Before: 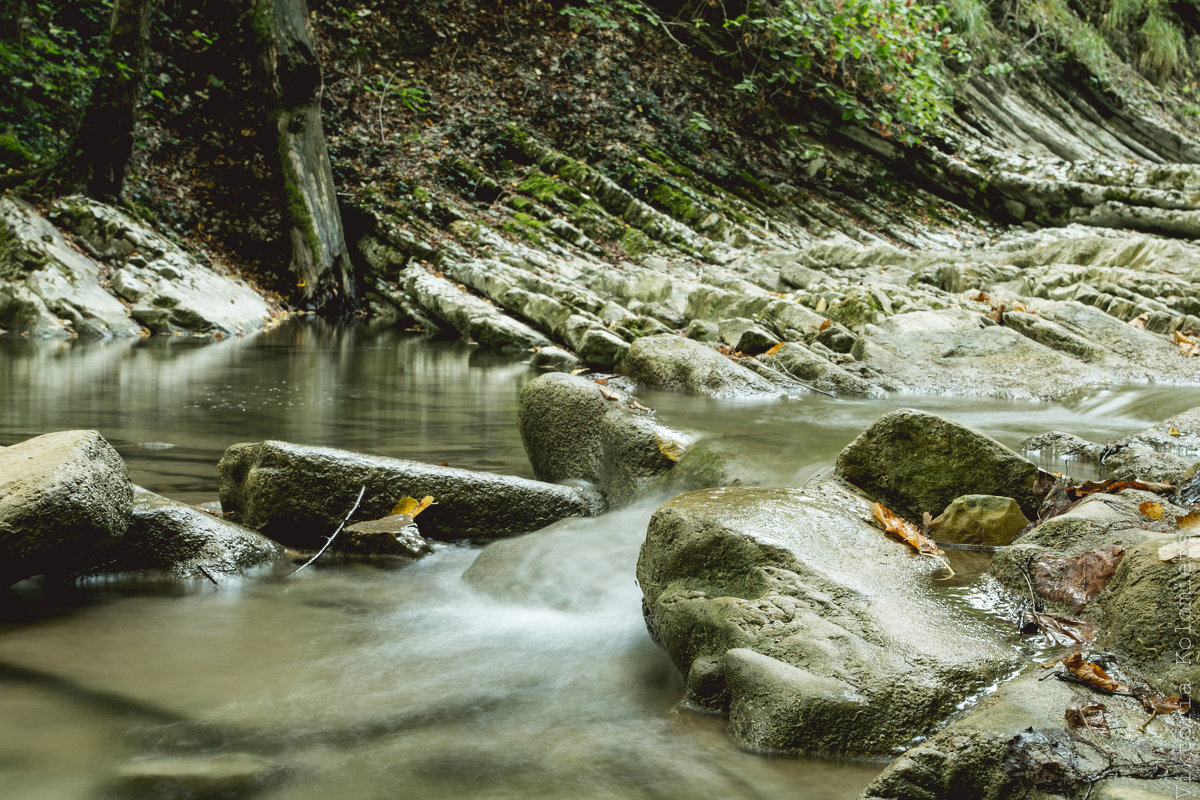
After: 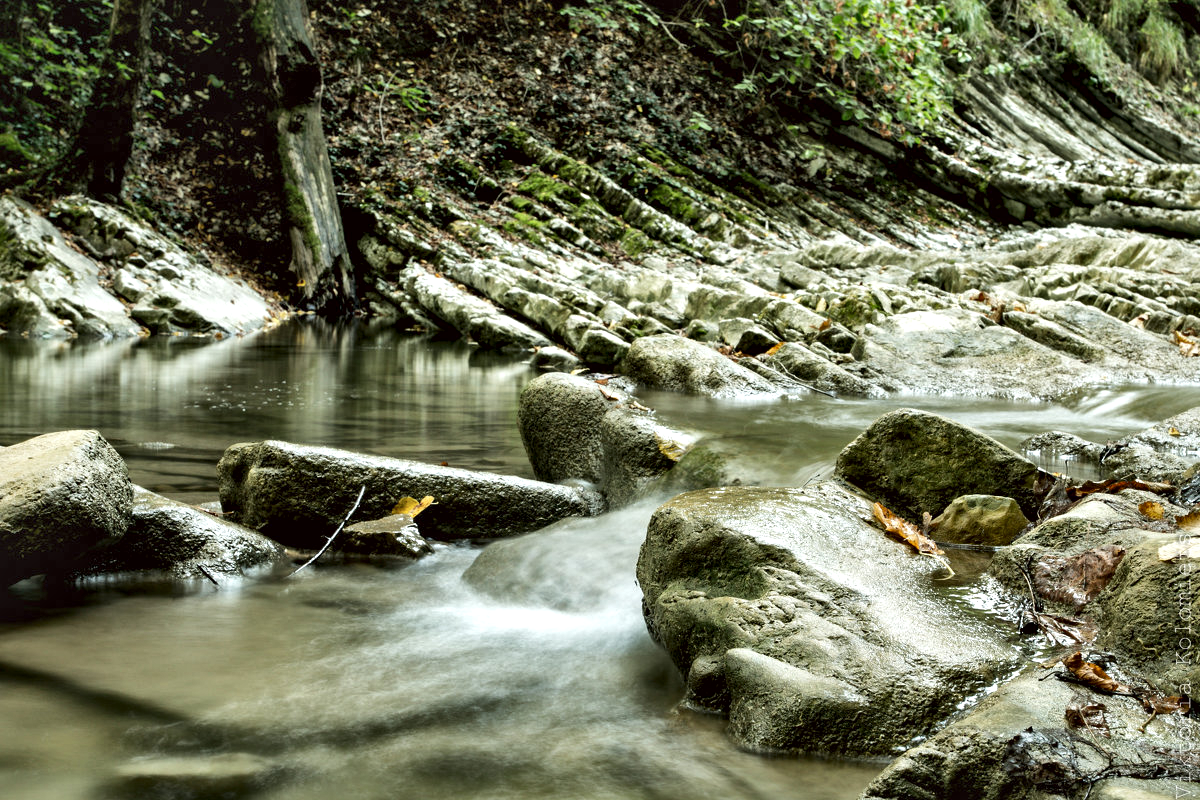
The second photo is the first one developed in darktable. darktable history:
local contrast: mode bilateral grid, contrast 20, coarseness 51, detail 171%, midtone range 0.2
contrast equalizer: octaves 7, y [[0.531, 0.548, 0.559, 0.557, 0.544, 0.527], [0.5 ×6], [0.5 ×6], [0 ×6], [0 ×6]]
